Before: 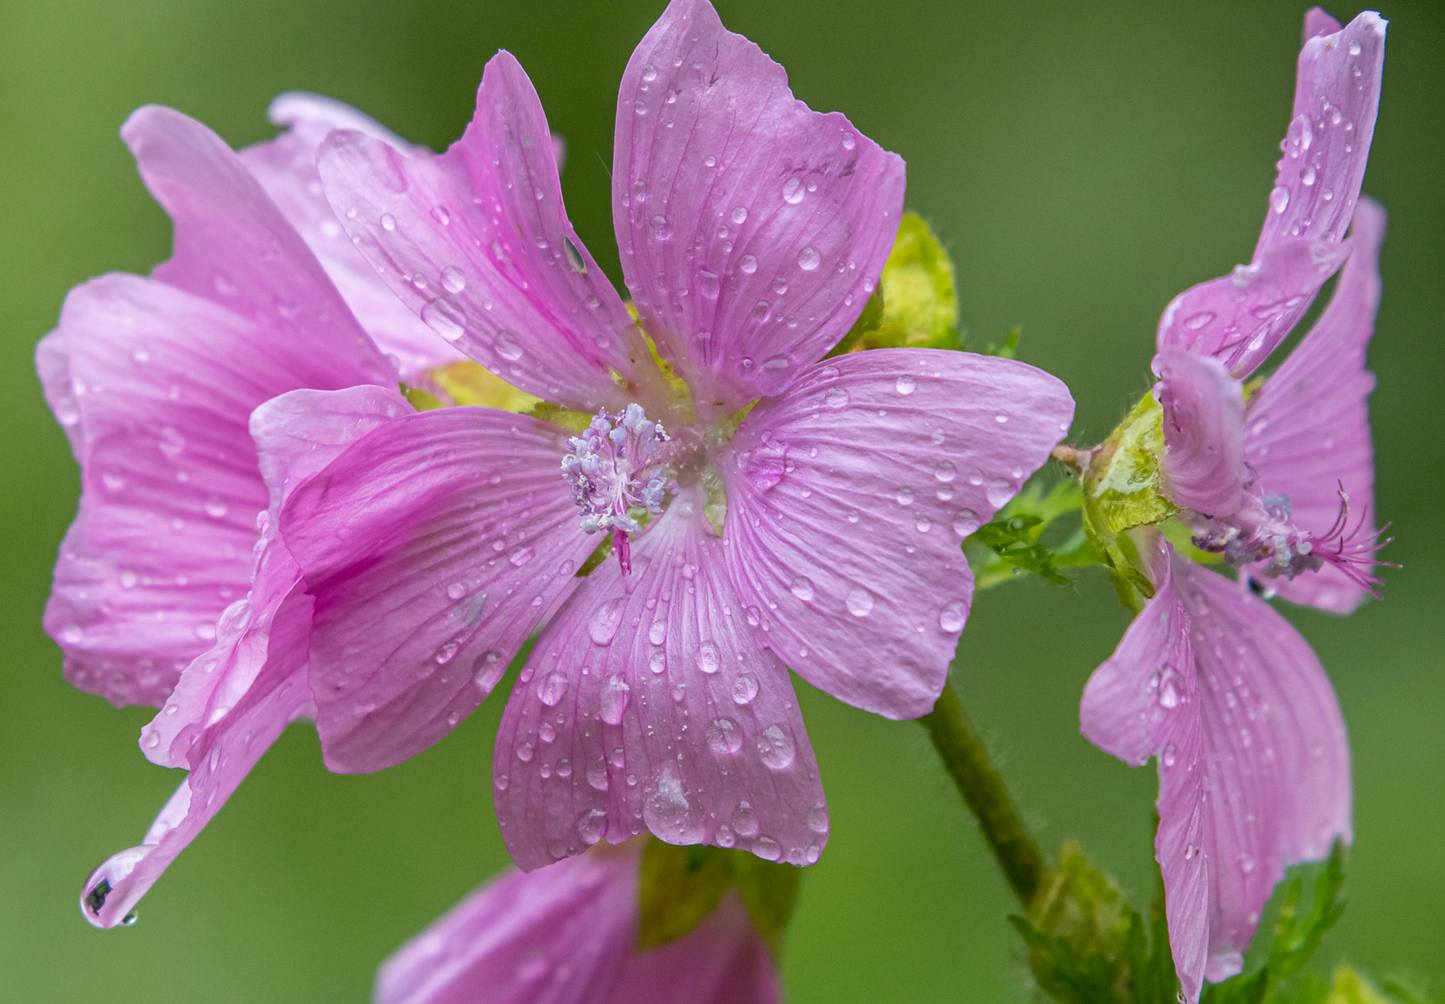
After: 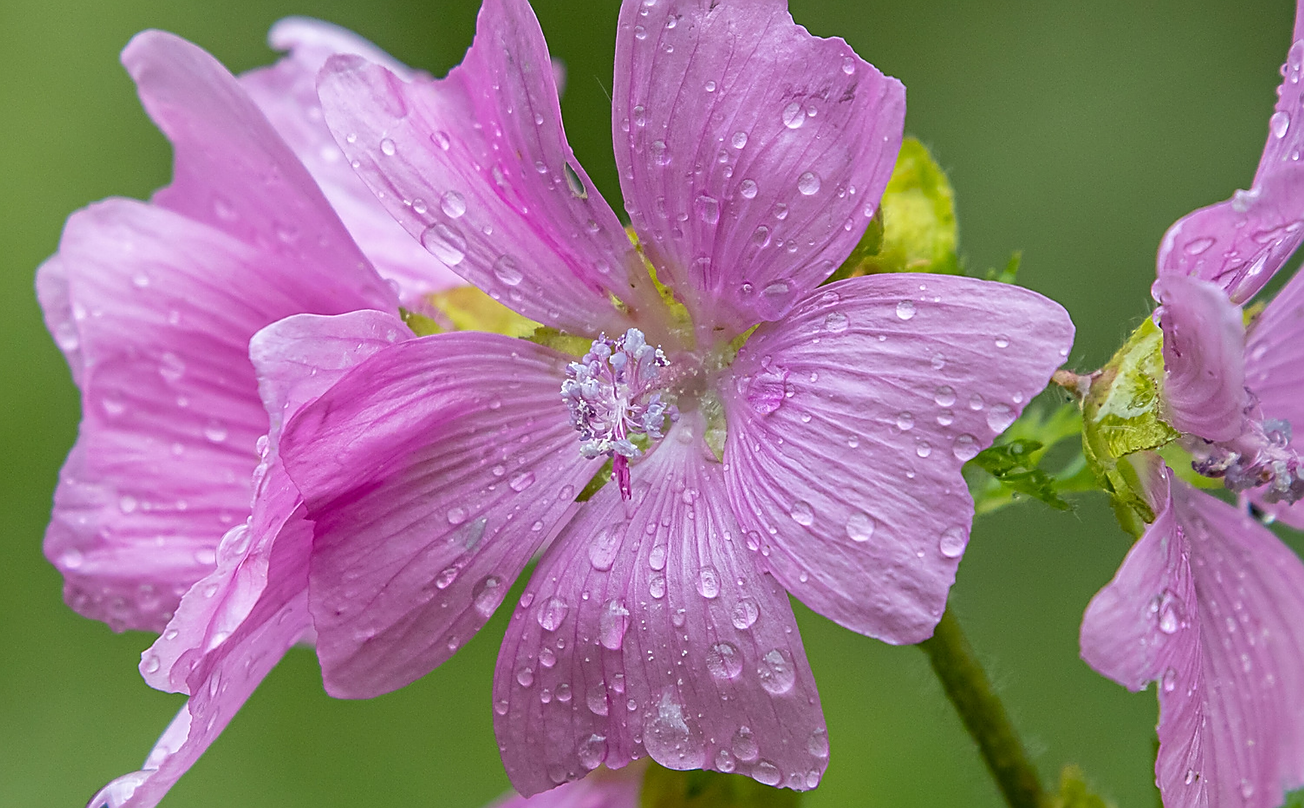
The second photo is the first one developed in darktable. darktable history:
crop: top 7.49%, right 9.717%, bottom 11.943%
sharpen: radius 1.4, amount 1.25, threshold 0.7
